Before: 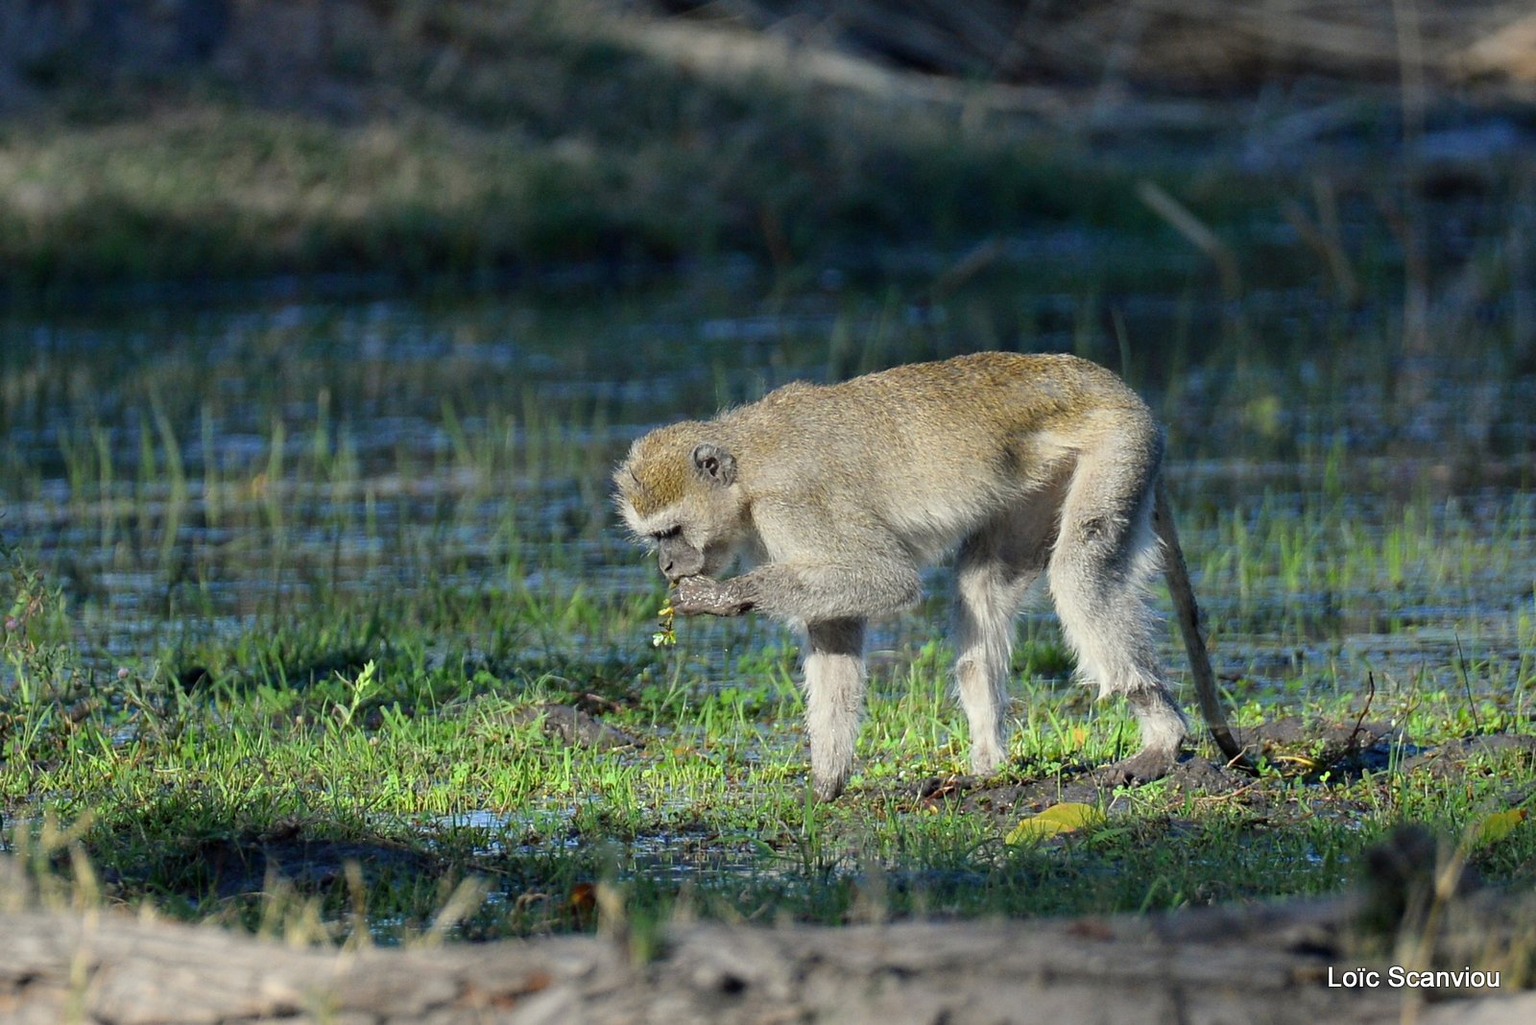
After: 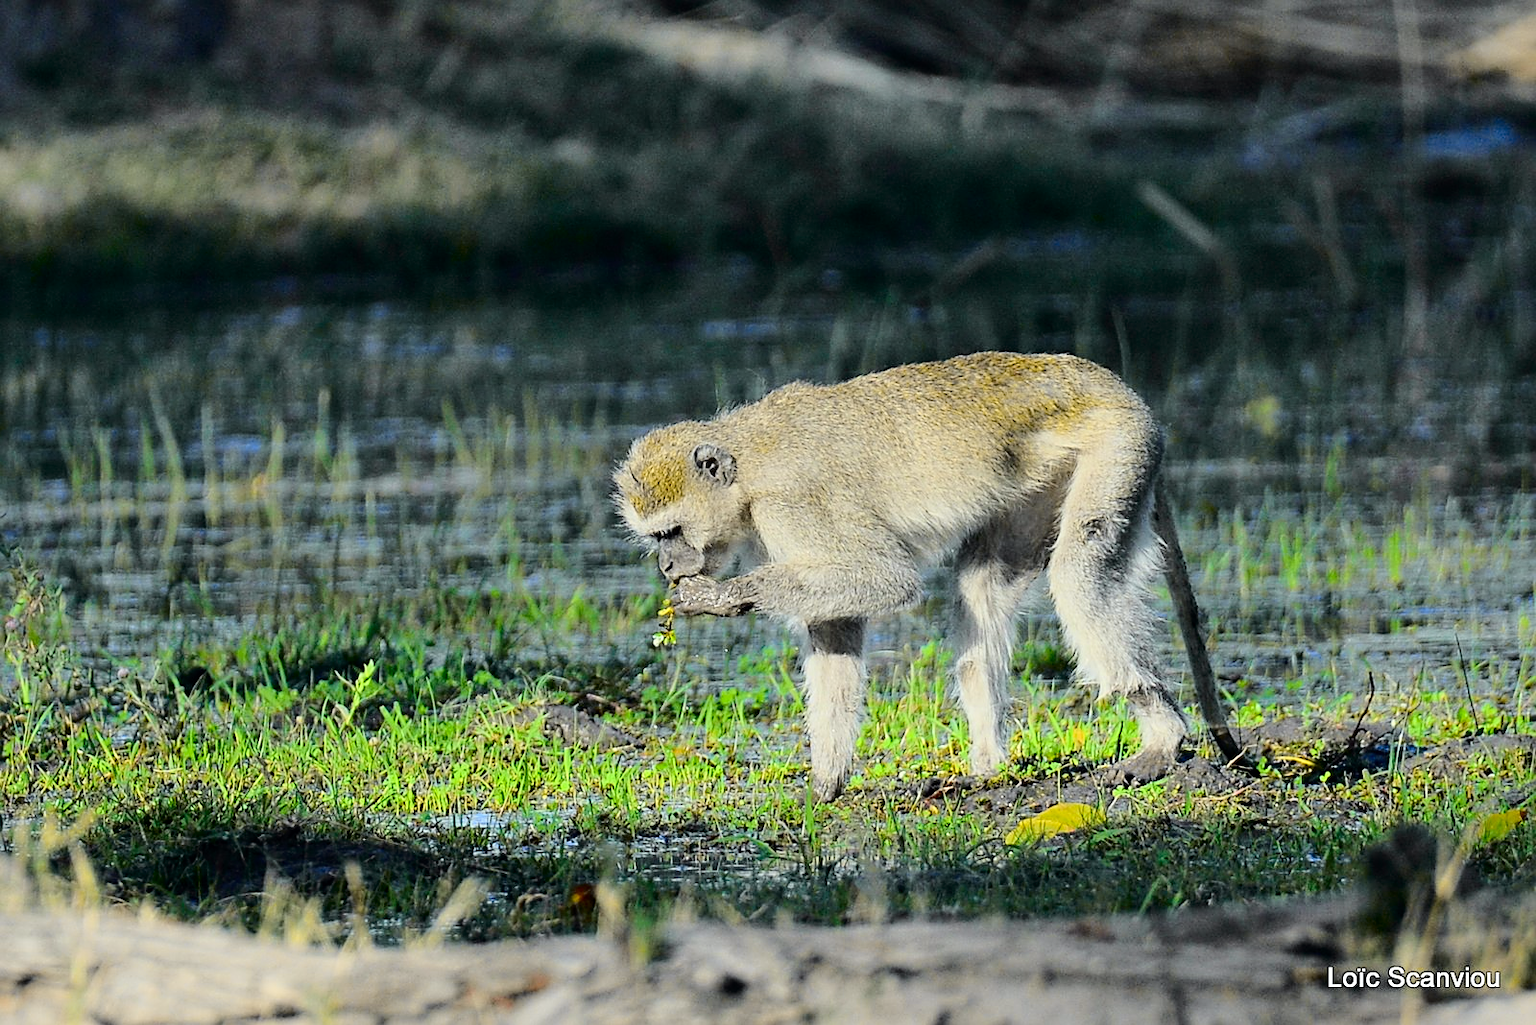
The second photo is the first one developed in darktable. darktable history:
sharpen: amount 0.492
tone curve: curves: ch0 [(0, 0) (0.11, 0.061) (0.256, 0.259) (0.398, 0.494) (0.498, 0.611) (0.65, 0.757) (0.835, 0.883) (1, 0.961)]; ch1 [(0, 0) (0.346, 0.307) (0.408, 0.369) (0.453, 0.457) (0.482, 0.479) (0.502, 0.498) (0.521, 0.51) (0.553, 0.554) (0.618, 0.65) (0.693, 0.727) (1, 1)]; ch2 [(0, 0) (0.366, 0.337) (0.434, 0.46) (0.485, 0.494) (0.5, 0.494) (0.511, 0.508) (0.537, 0.55) (0.579, 0.599) (0.621, 0.693) (1, 1)], color space Lab, independent channels, preserve colors none
